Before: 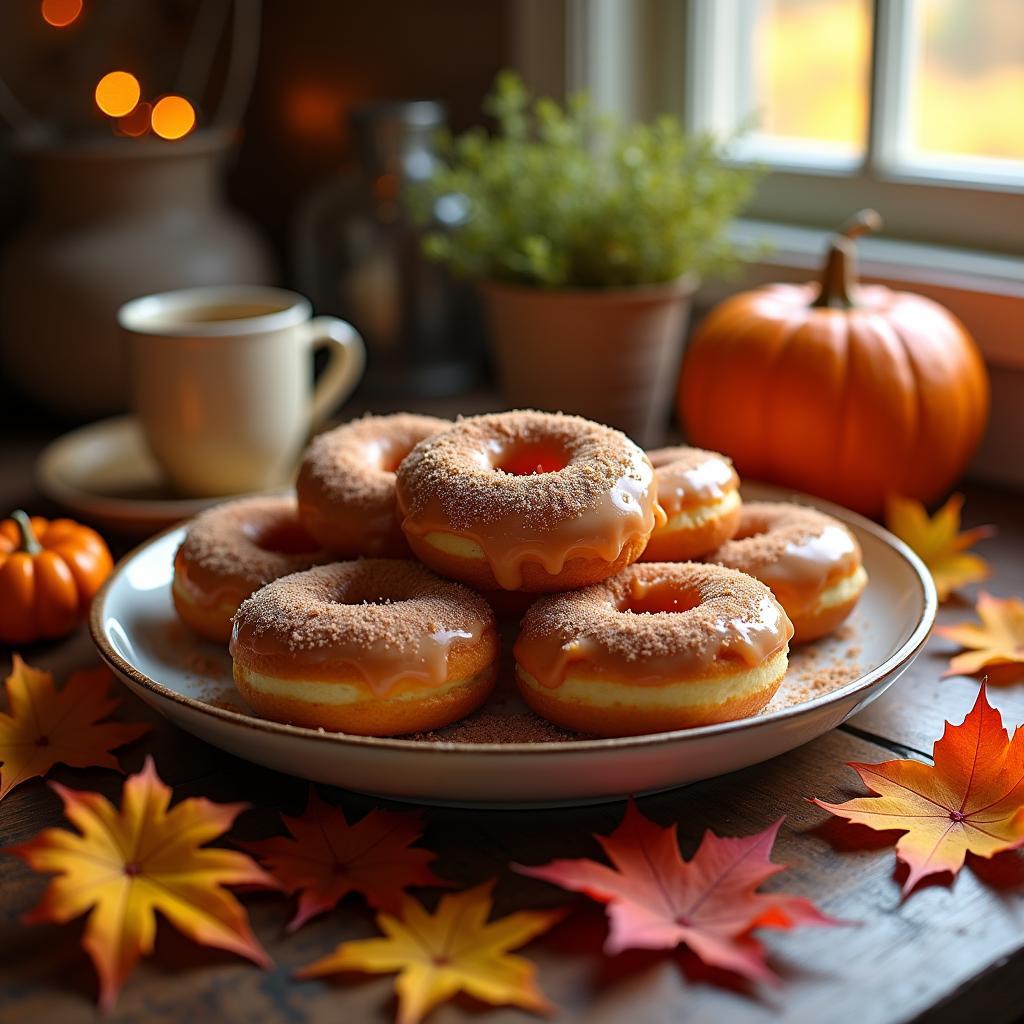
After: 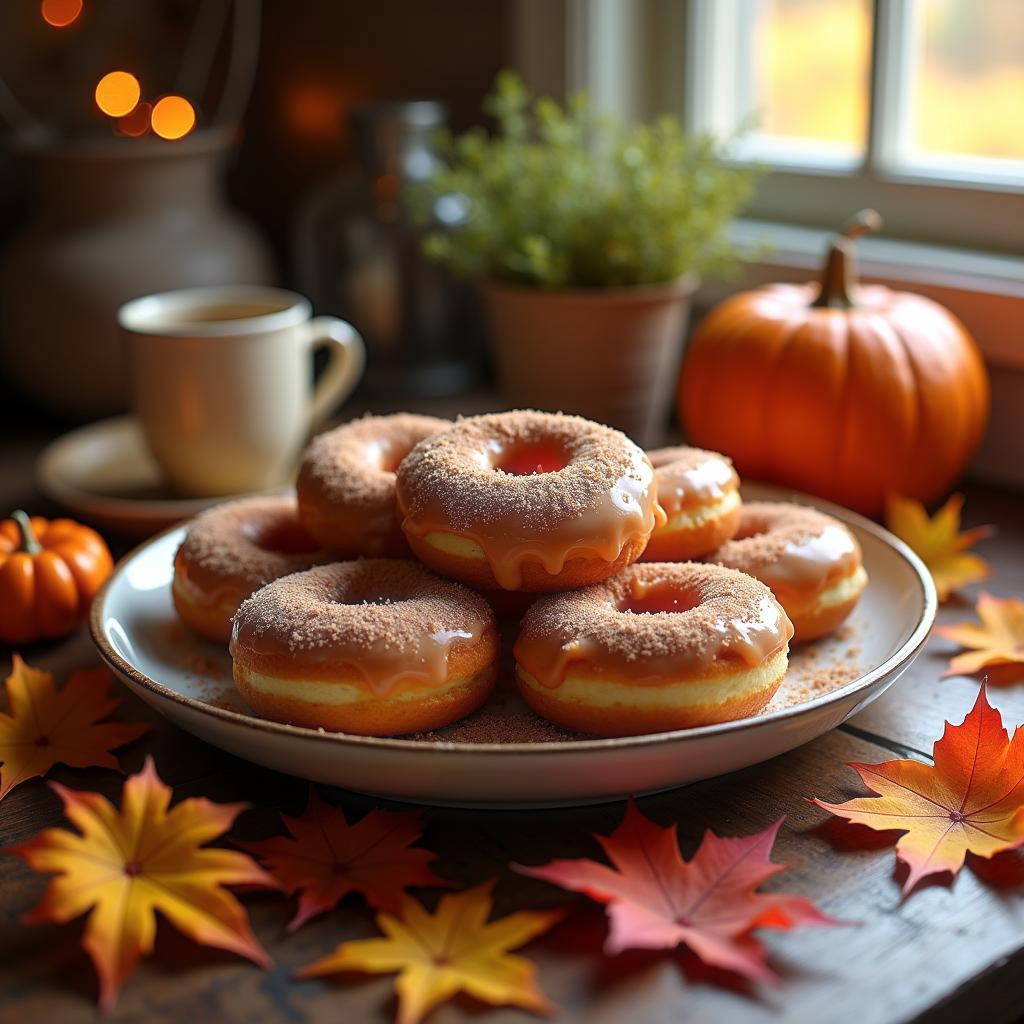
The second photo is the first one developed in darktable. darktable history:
haze removal: strength -0.1, adaptive false
